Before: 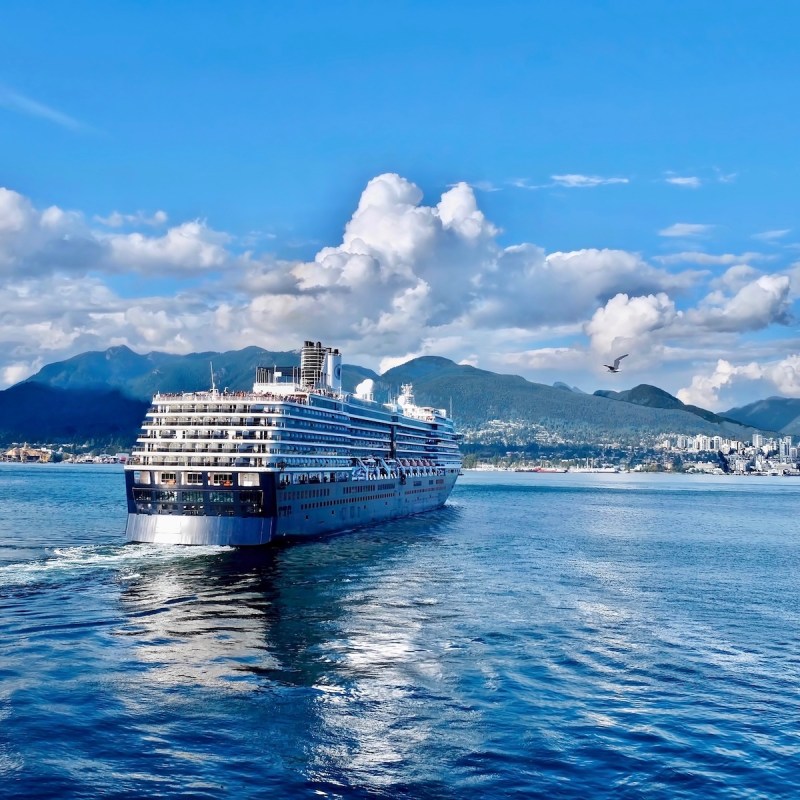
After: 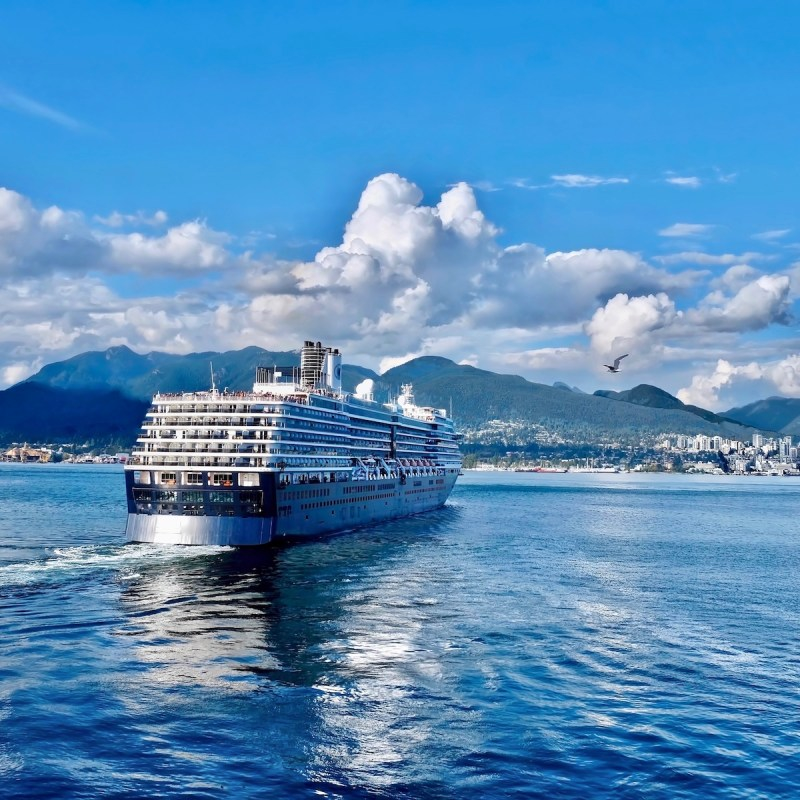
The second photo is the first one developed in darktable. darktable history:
shadows and highlights: radius 133.02, soften with gaussian
